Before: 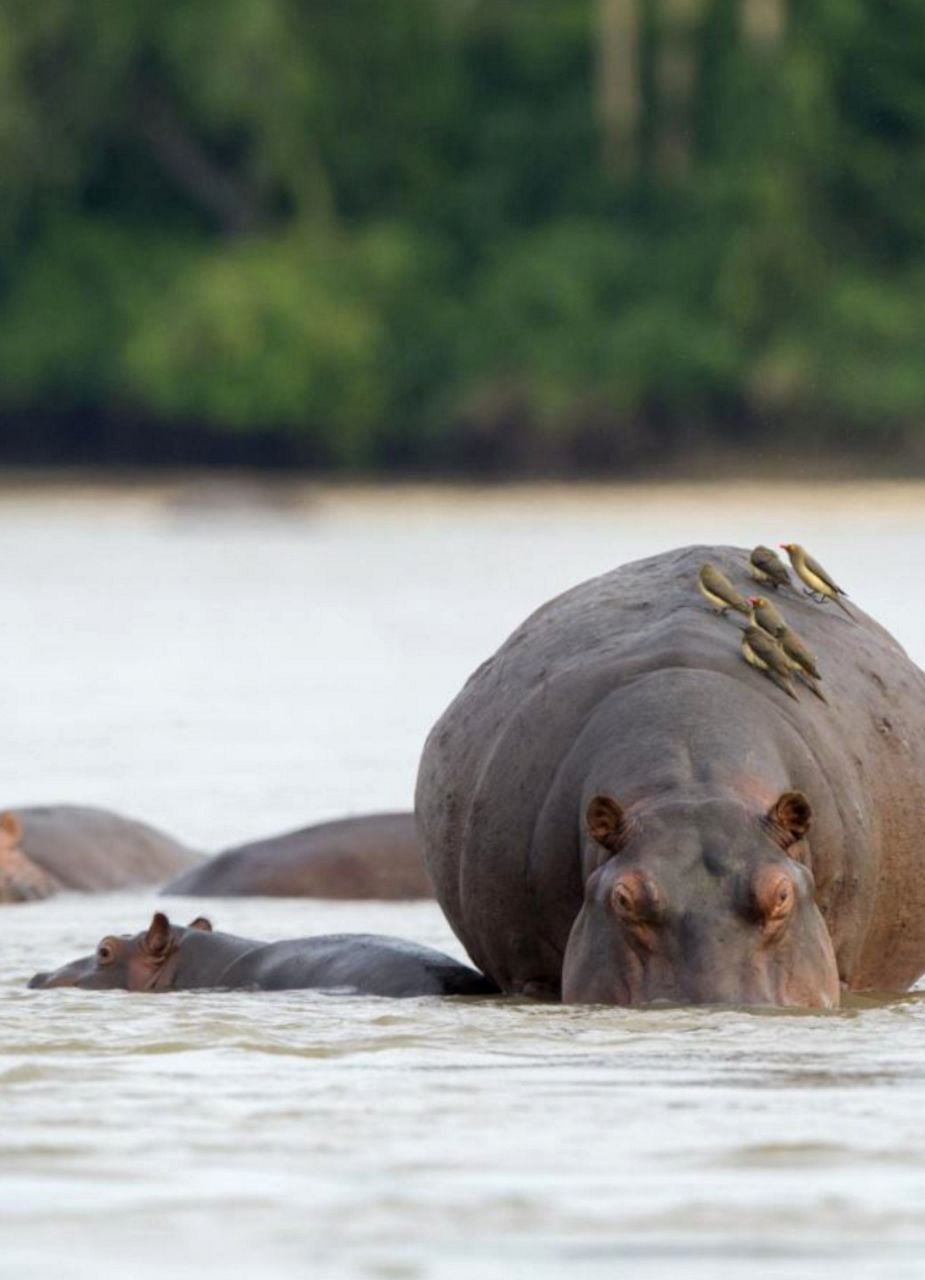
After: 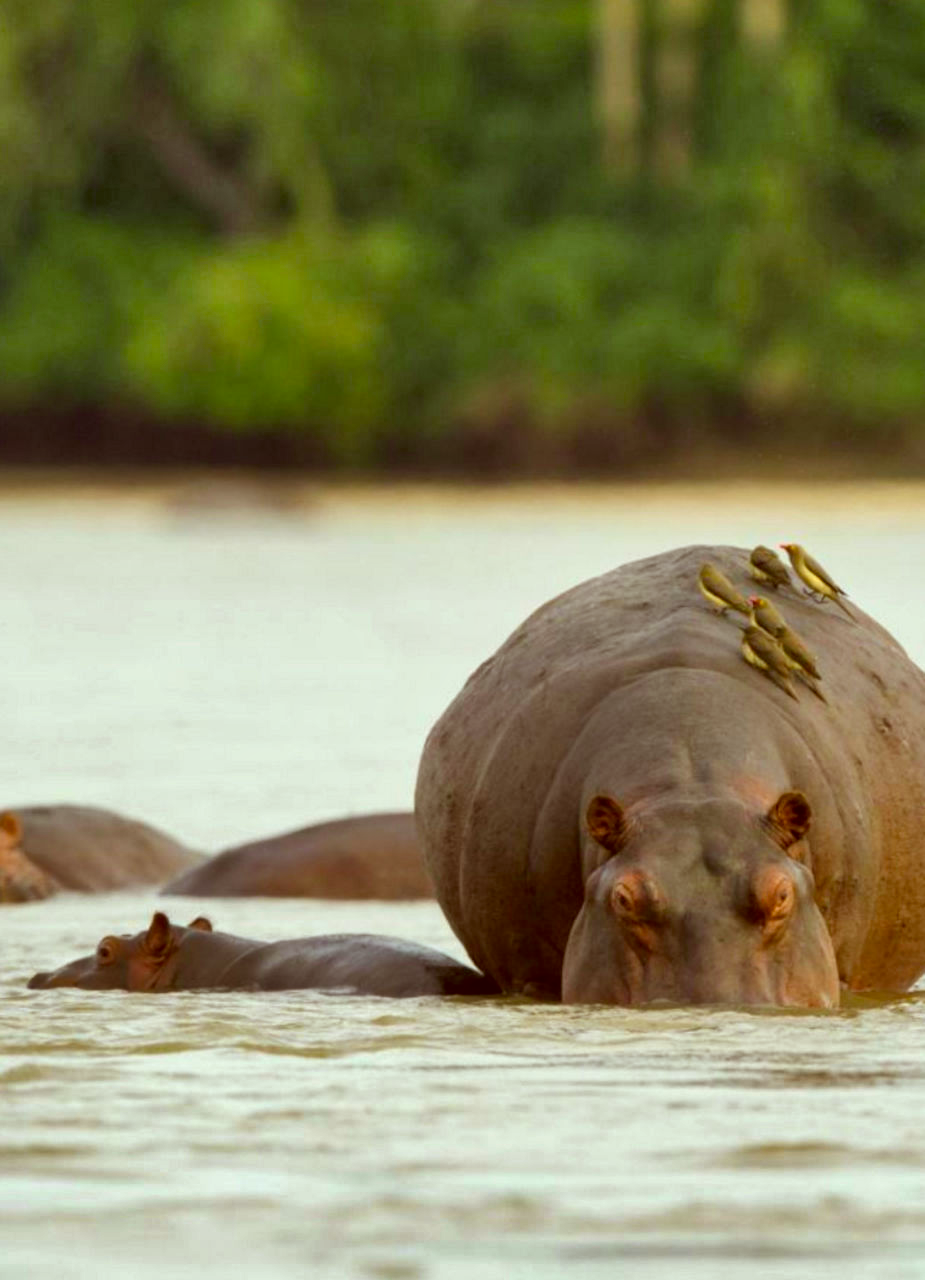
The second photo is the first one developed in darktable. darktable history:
color correction: highlights a* -6.25, highlights b* 9.13, shadows a* 10.75, shadows b* 23.21
color balance rgb: linear chroma grading › global chroma -0.563%, perceptual saturation grading › global saturation 19.934%, global vibrance 23.76%
shadows and highlights: shadows 60.28, soften with gaussian
